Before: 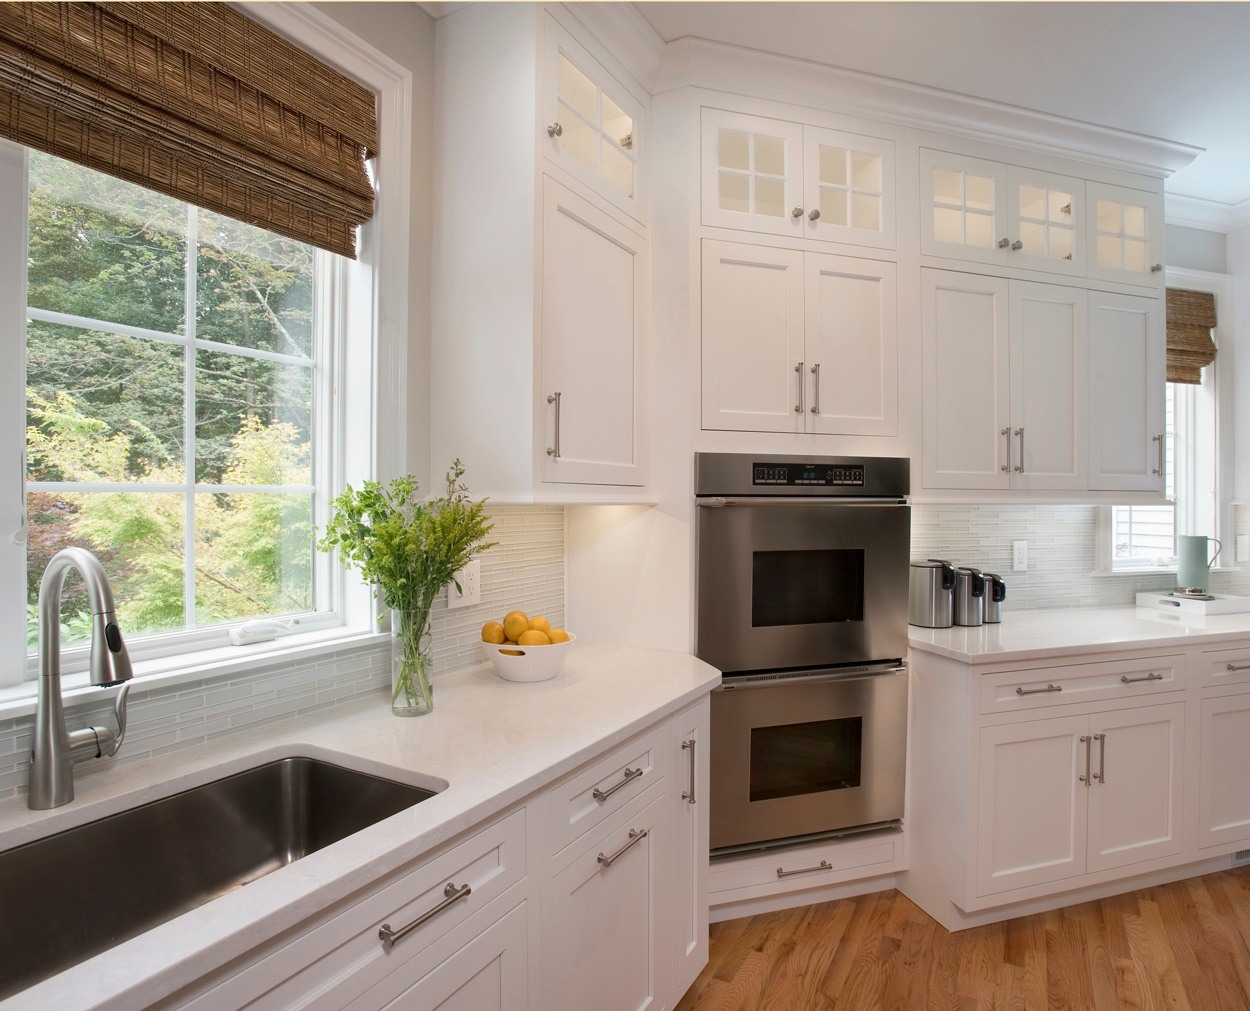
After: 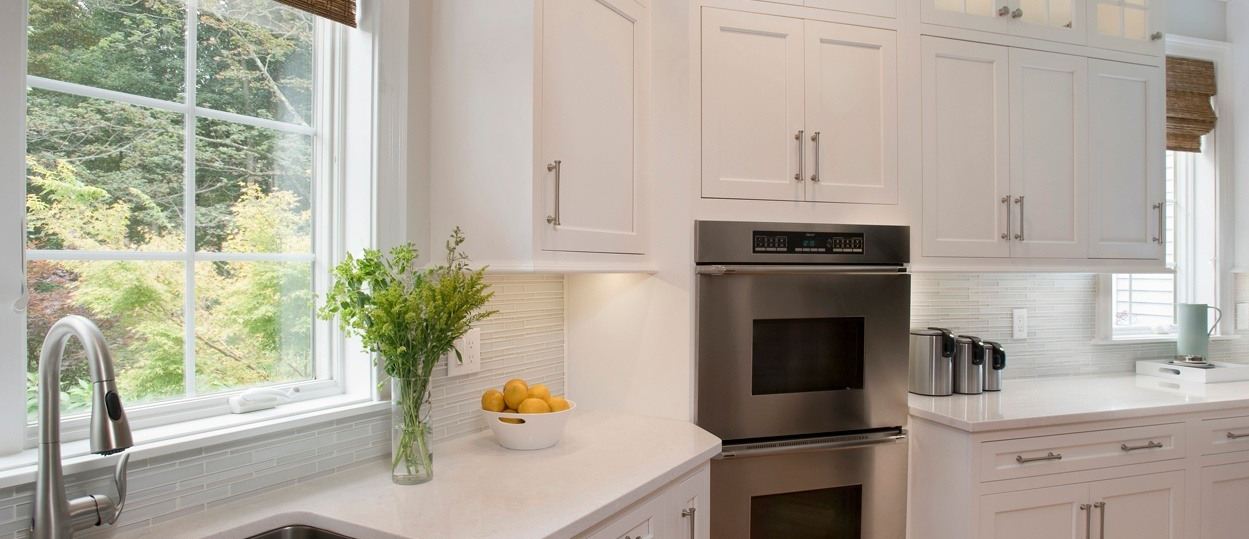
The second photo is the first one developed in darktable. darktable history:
crop and rotate: top 23.106%, bottom 23.573%
